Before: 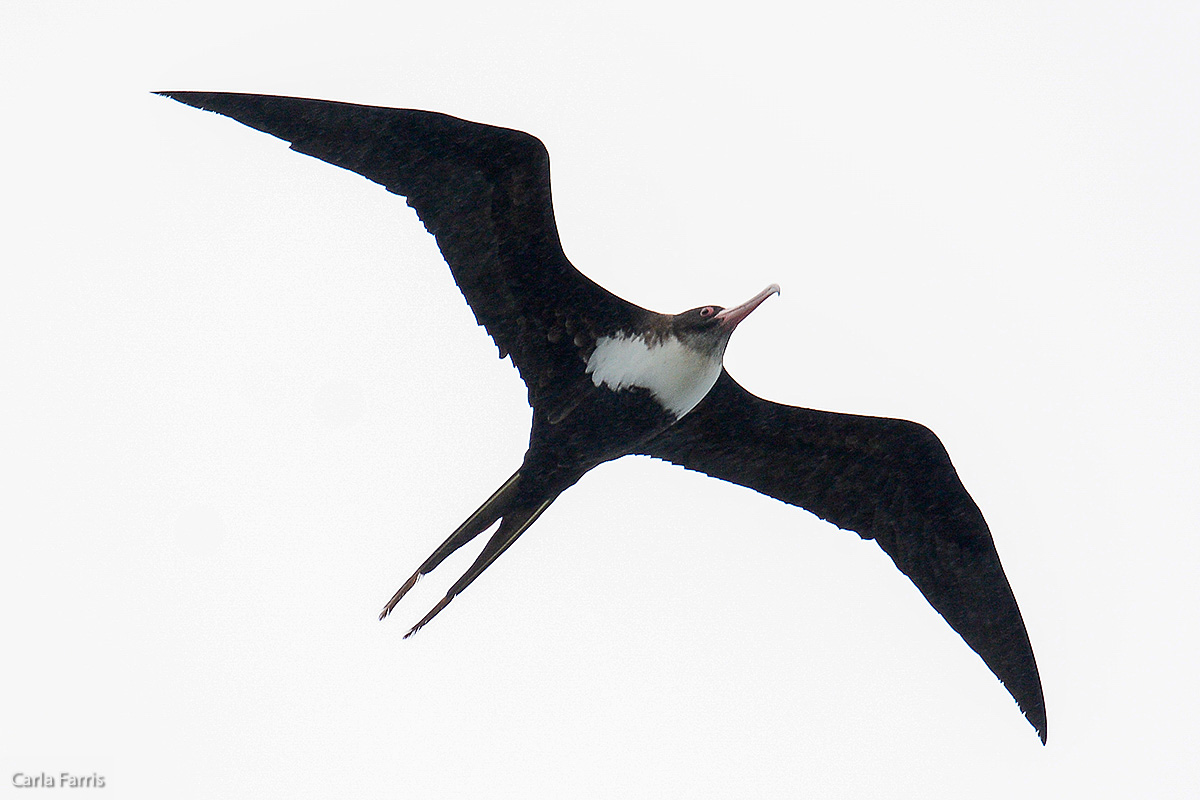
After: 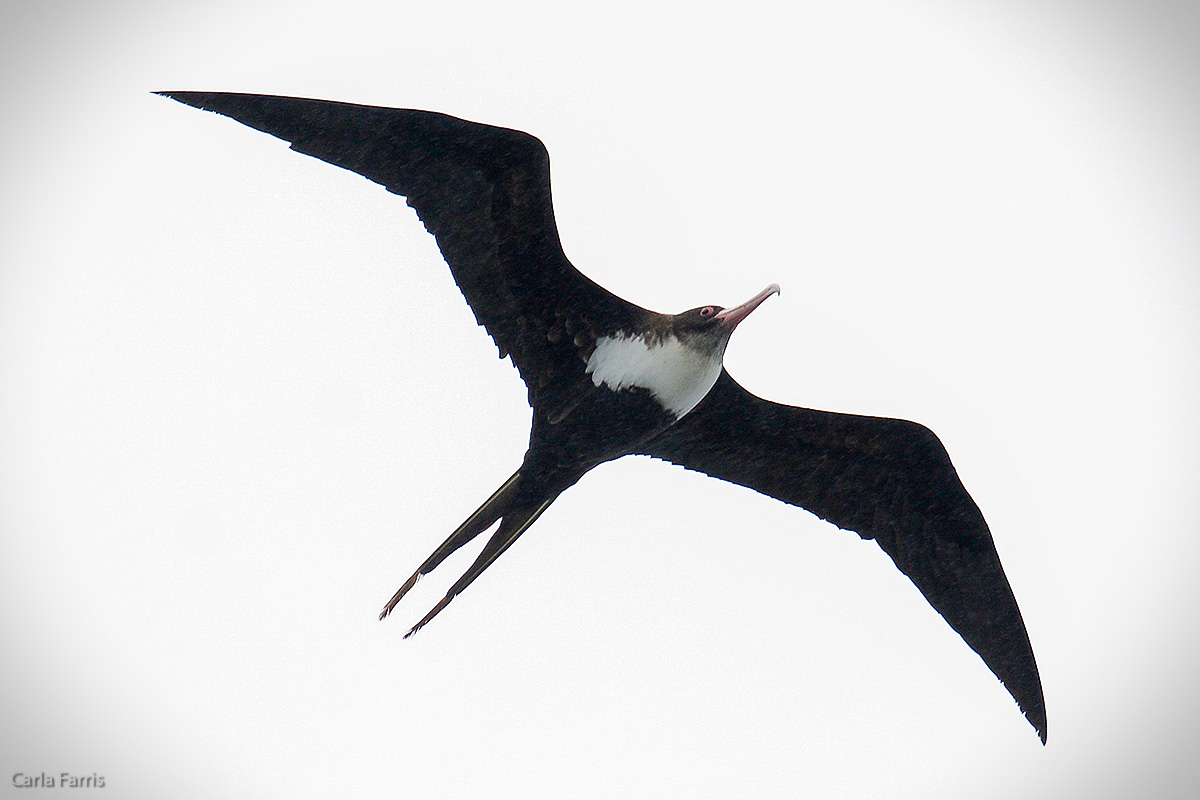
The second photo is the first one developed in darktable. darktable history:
vignetting: fall-off start 88.85%, fall-off radius 44.37%, brightness -0.527, saturation -0.515, width/height ratio 1.167, dithering 8-bit output
